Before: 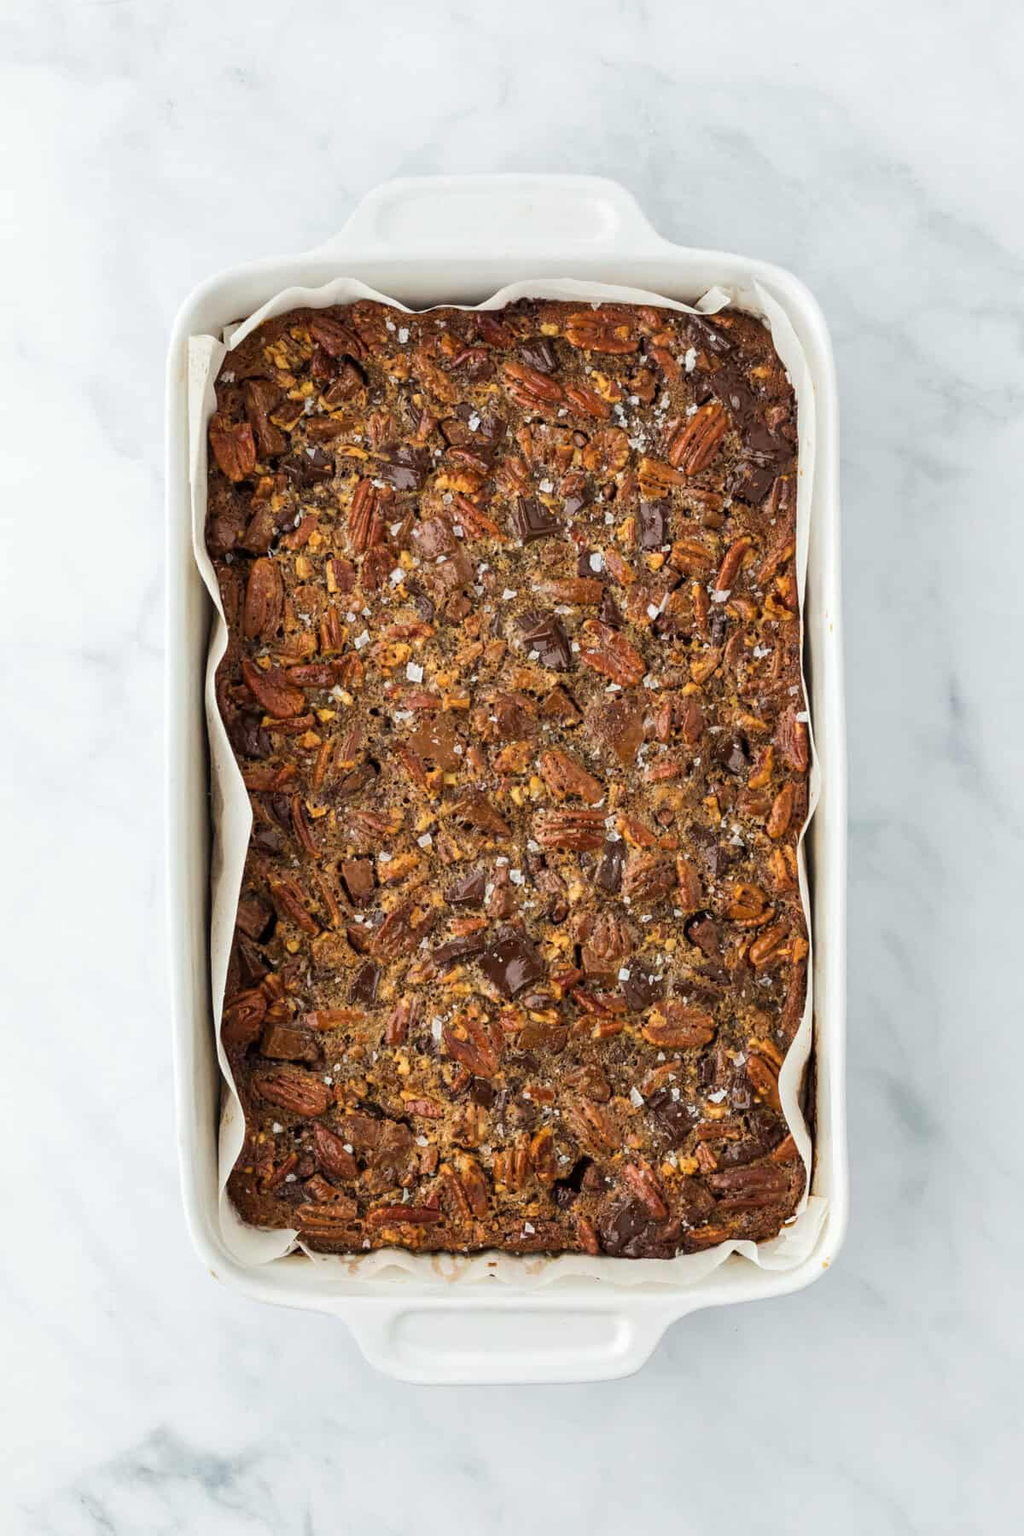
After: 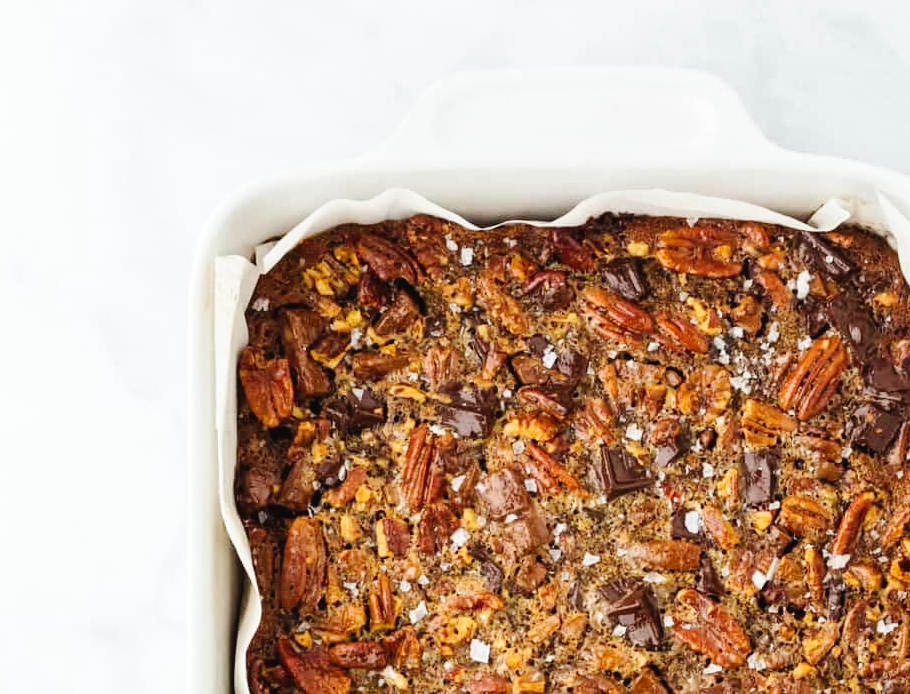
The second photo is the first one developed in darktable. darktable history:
crop: left 0.57%, top 7.631%, right 23.529%, bottom 53.788%
tone curve: curves: ch0 [(0, 0.023) (0.087, 0.065) (0.184, 0.168) (0.45, 0.54) (0.57, 0.683) (0.722, 0.825) (0.877, 0.948) (1, 1)]; ch1 [(0, 0) (0.388, 0.369) (0.44, 0.44) (0.489, 0.481) (0.534, 0.528) (0.657, 0.655) (1, 1)]; ch2 [(0, 0) (0.353, 0.317) (0.408, 0.427) (0.472, 0.46) (0.5, 0.488) (0.537, 0.518) (0.576, 0.592) (0.625, 0.631) (1, 1)], preserve colors none
